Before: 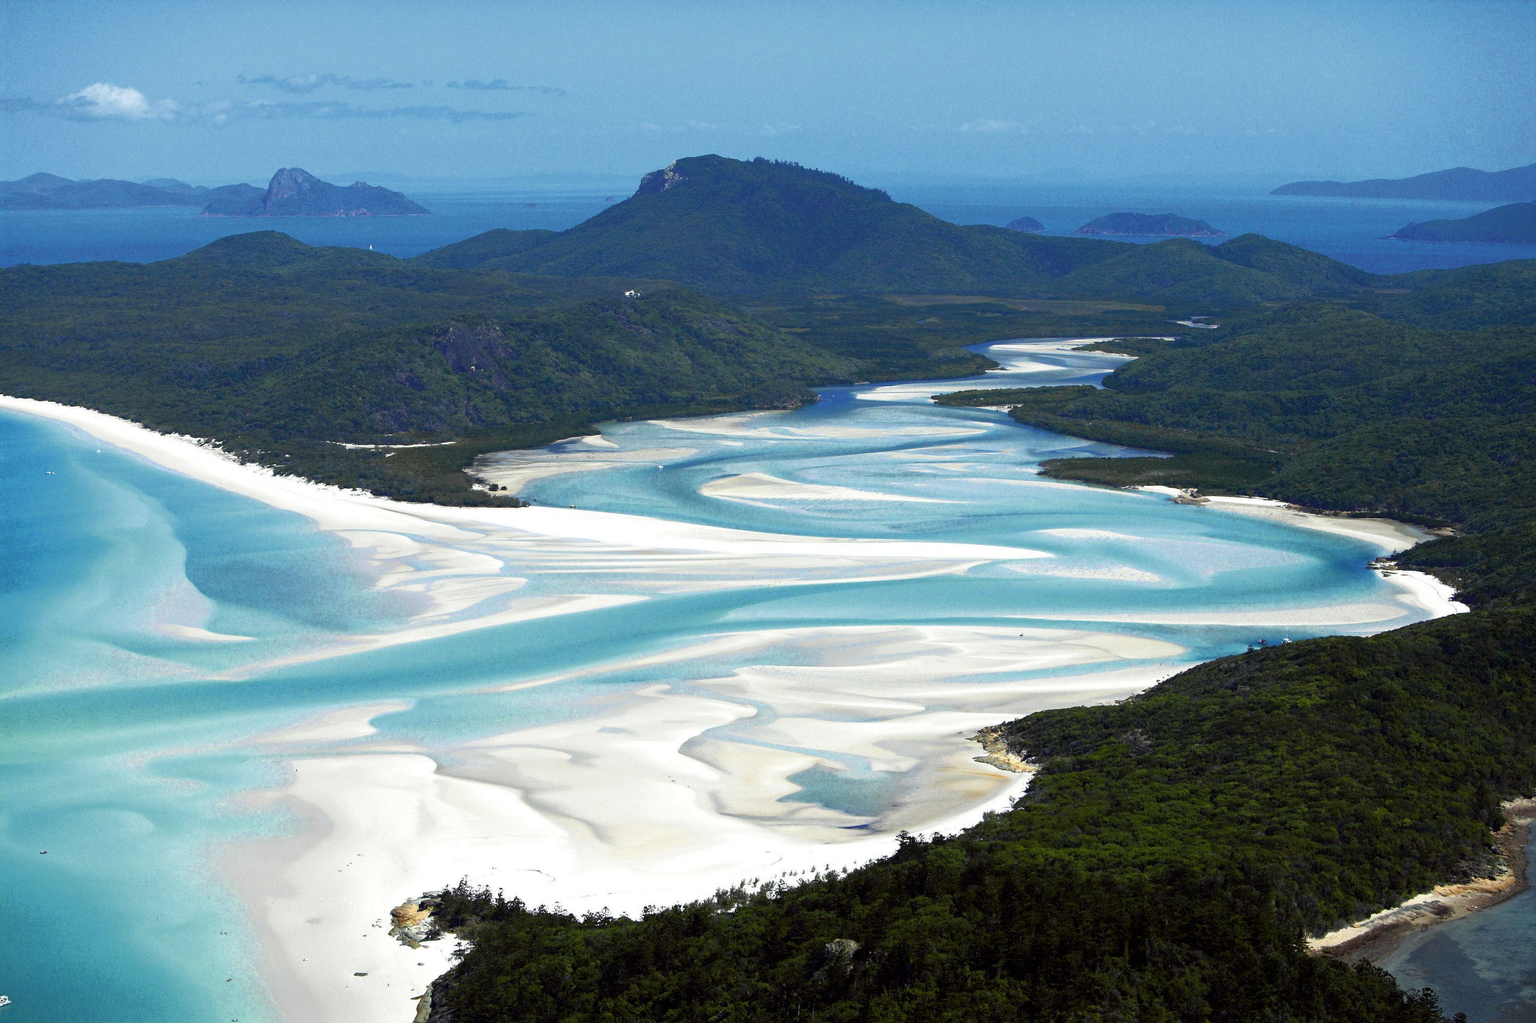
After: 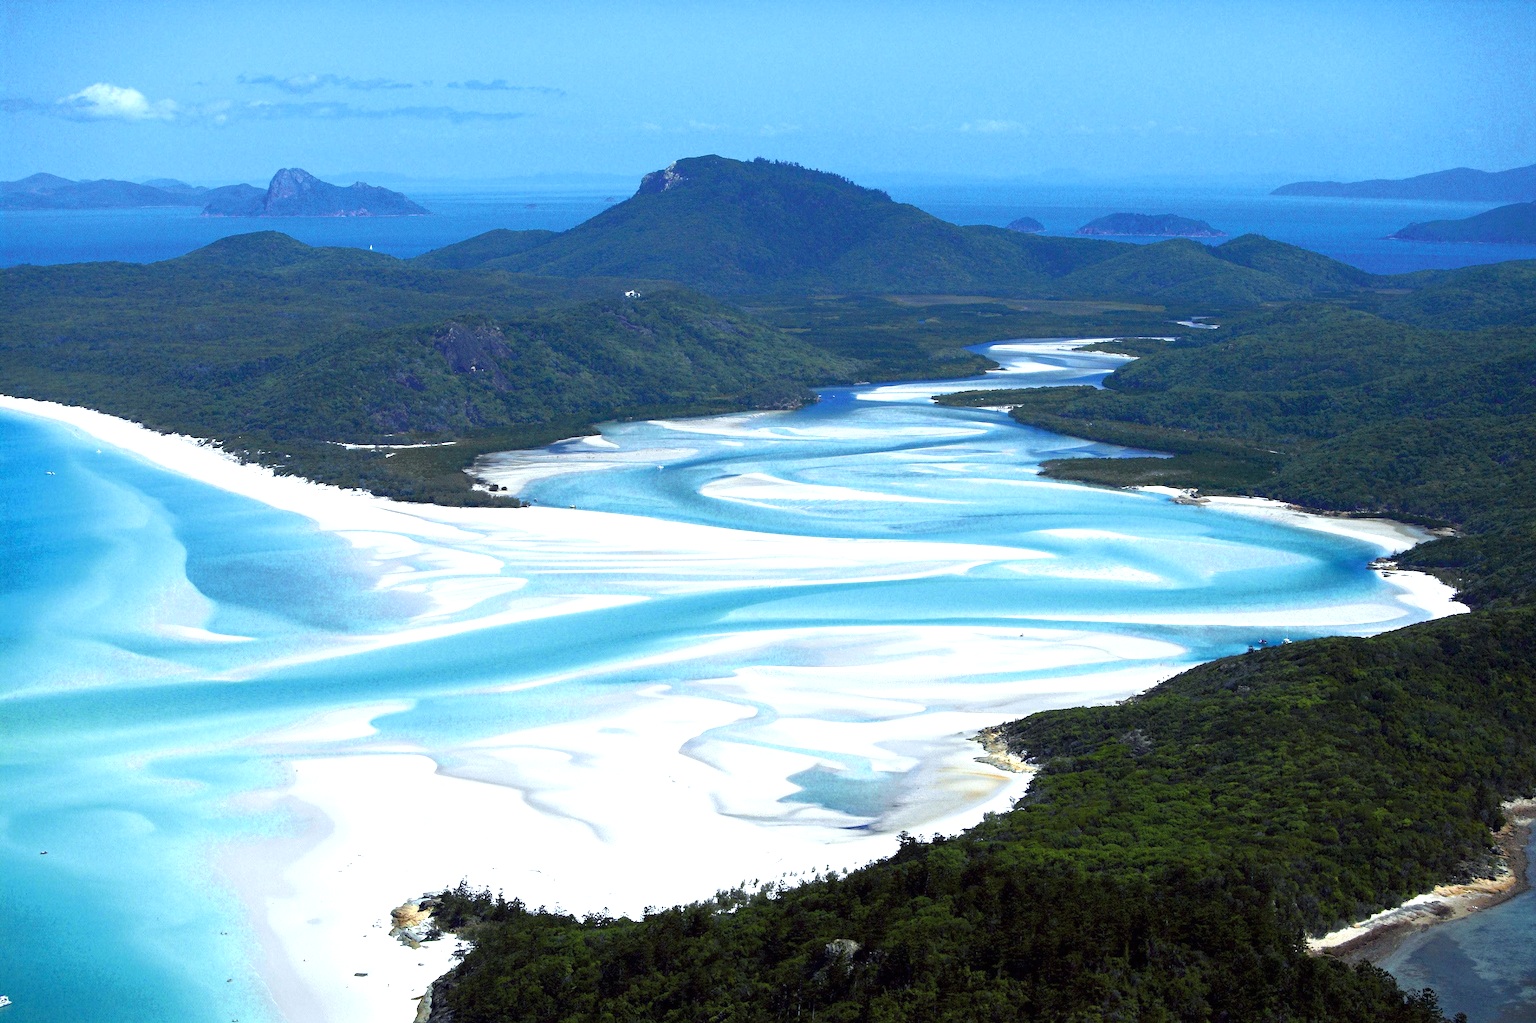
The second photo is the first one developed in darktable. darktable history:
exposure: exposure 0.475 EV, compensate exposure bias true, compensate highlight preservation false
color calibration: x 0.367, y 0.376, temperature 4356.98 K, saturation algorithm version 1 (2020)
